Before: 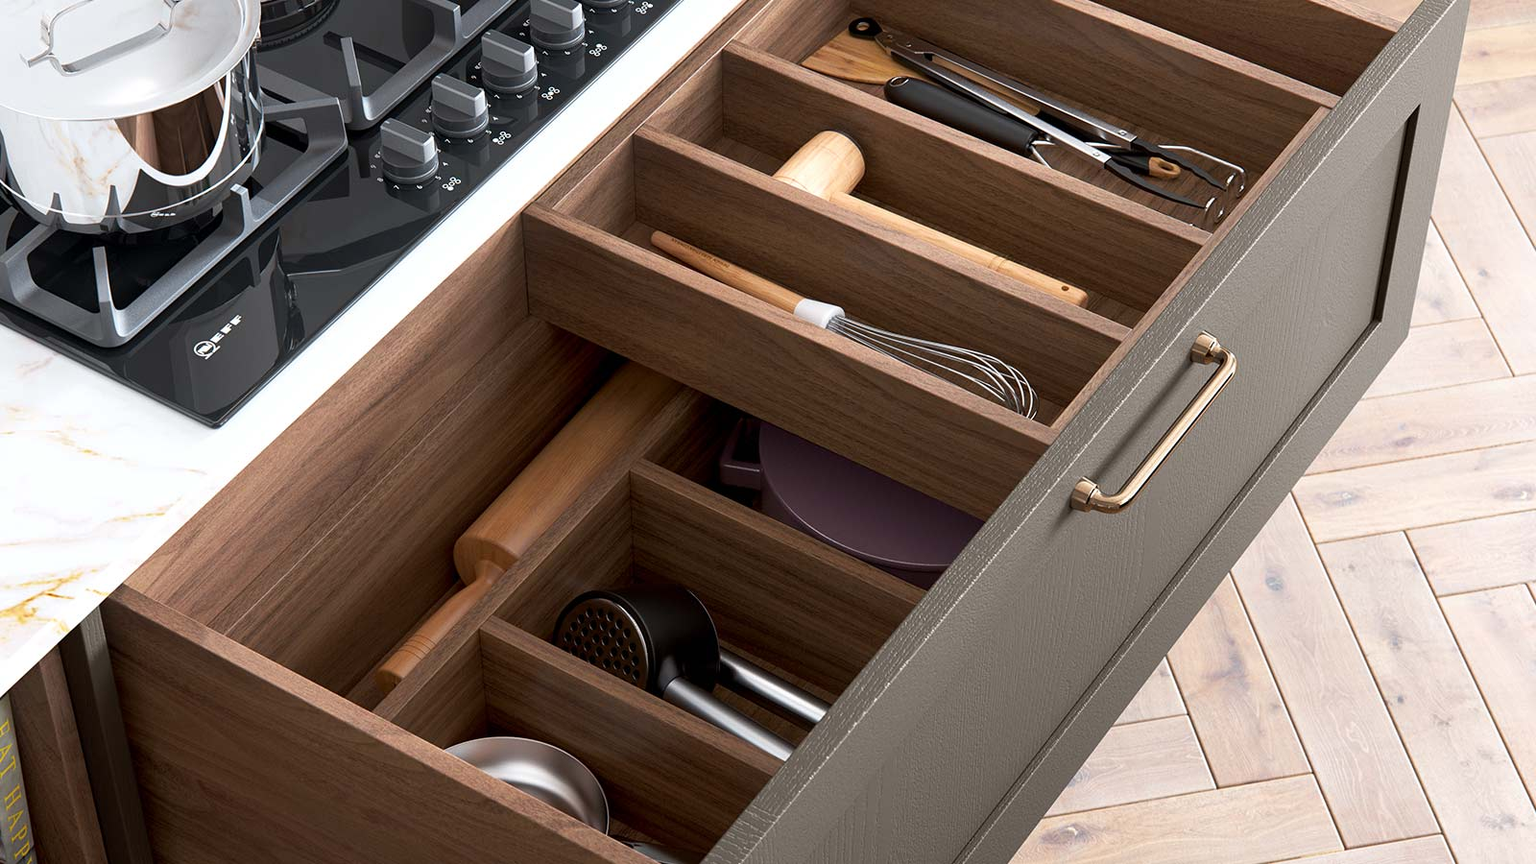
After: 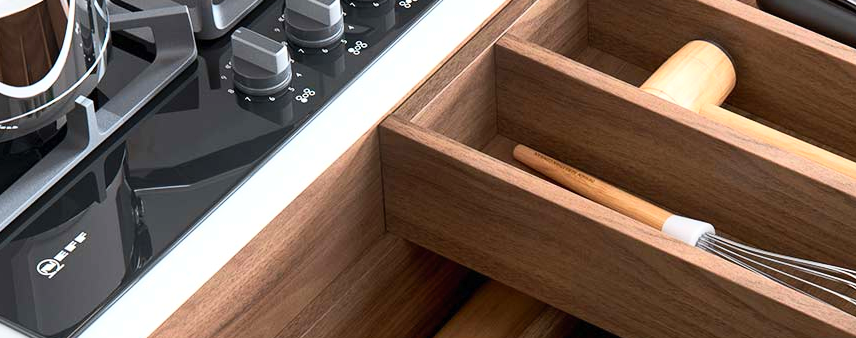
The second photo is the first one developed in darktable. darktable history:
crop: left 10.334%, top 10.693%, right 36.106%, bottom 51.669%
contrast brightness saturation: contrast 0.197, brightness 0.158, saturation 0.228
